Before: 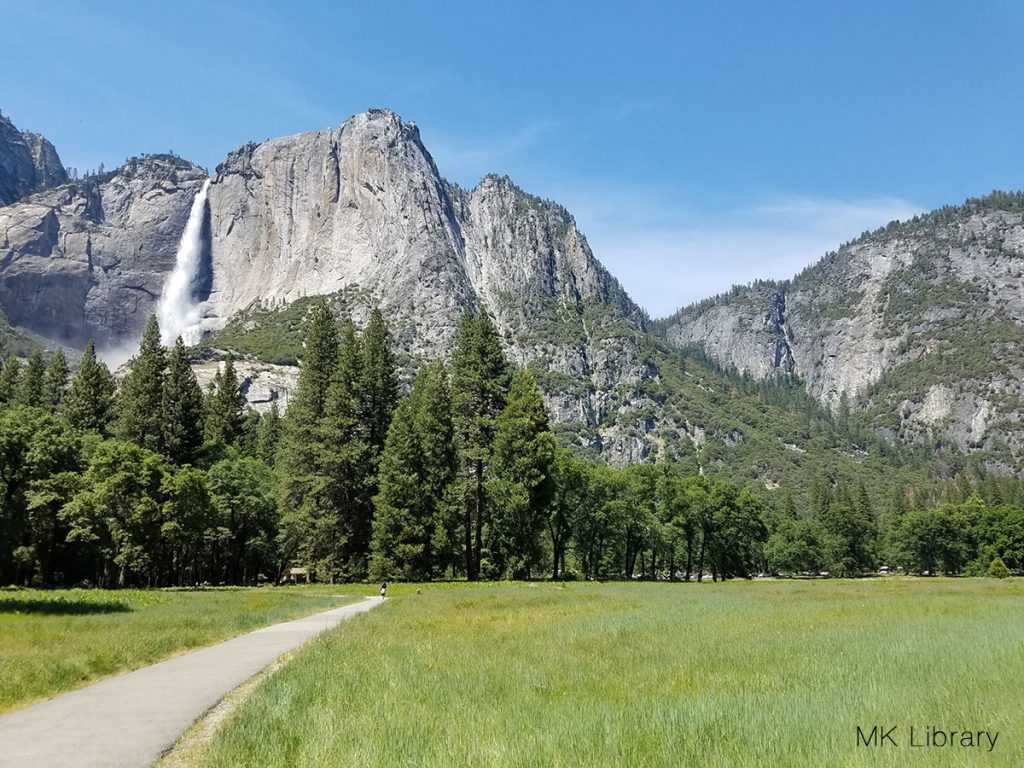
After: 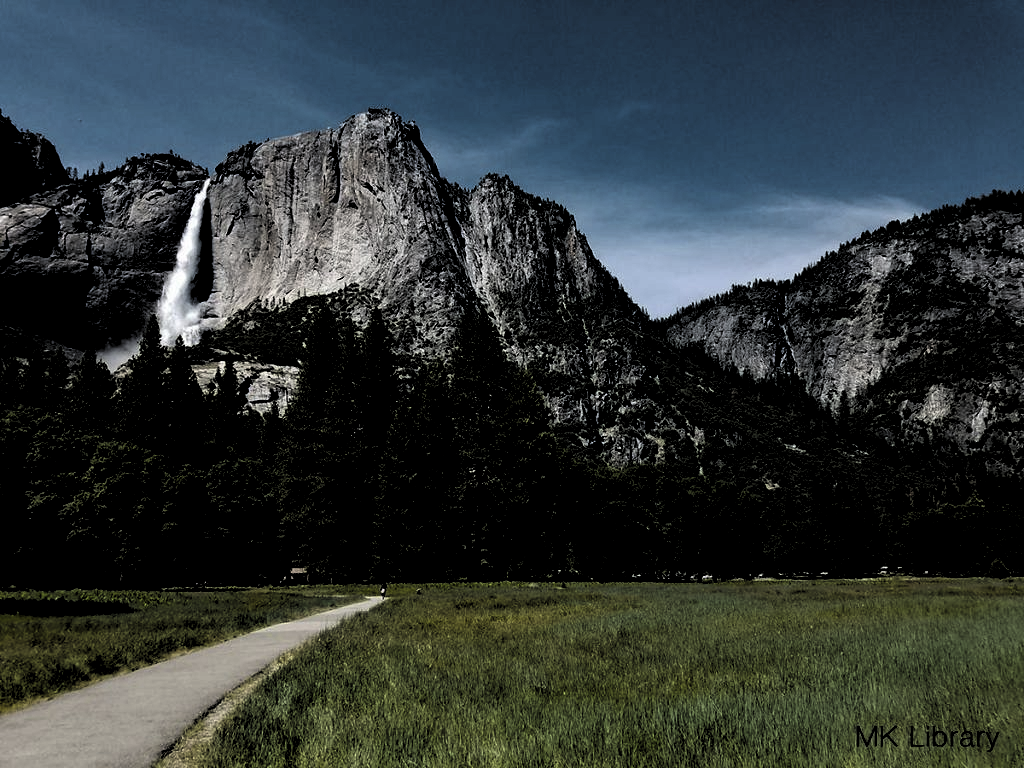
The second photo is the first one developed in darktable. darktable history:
levels: levels [0.514, 0.759, 1]
contrast brightness saturation: saturation 0.13
